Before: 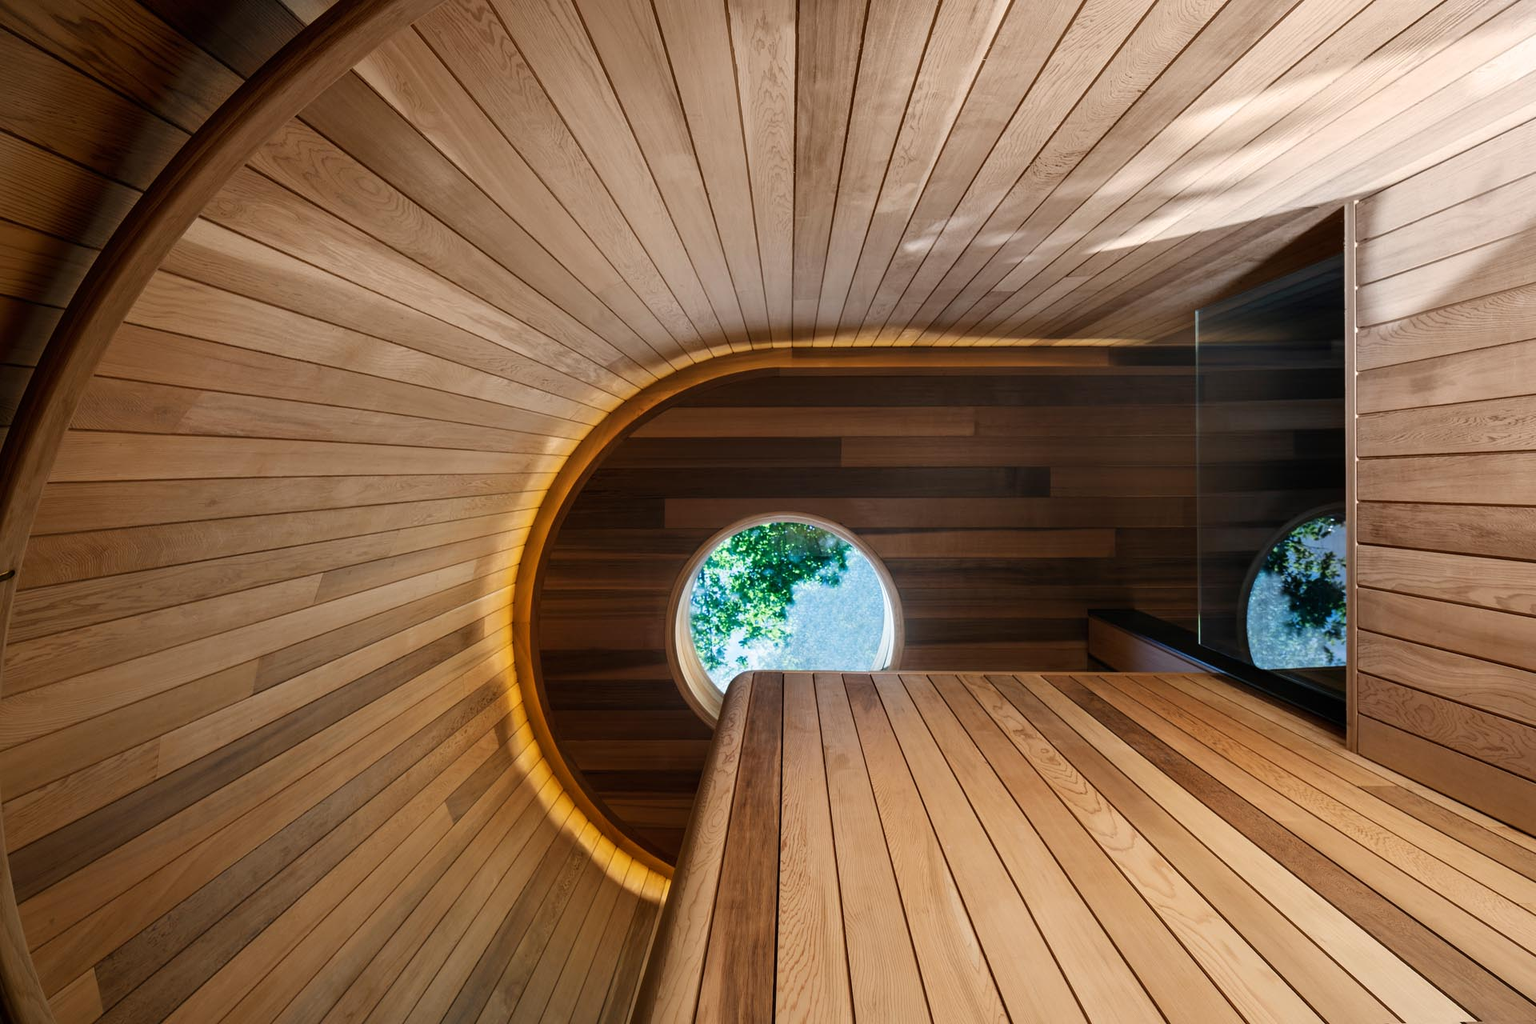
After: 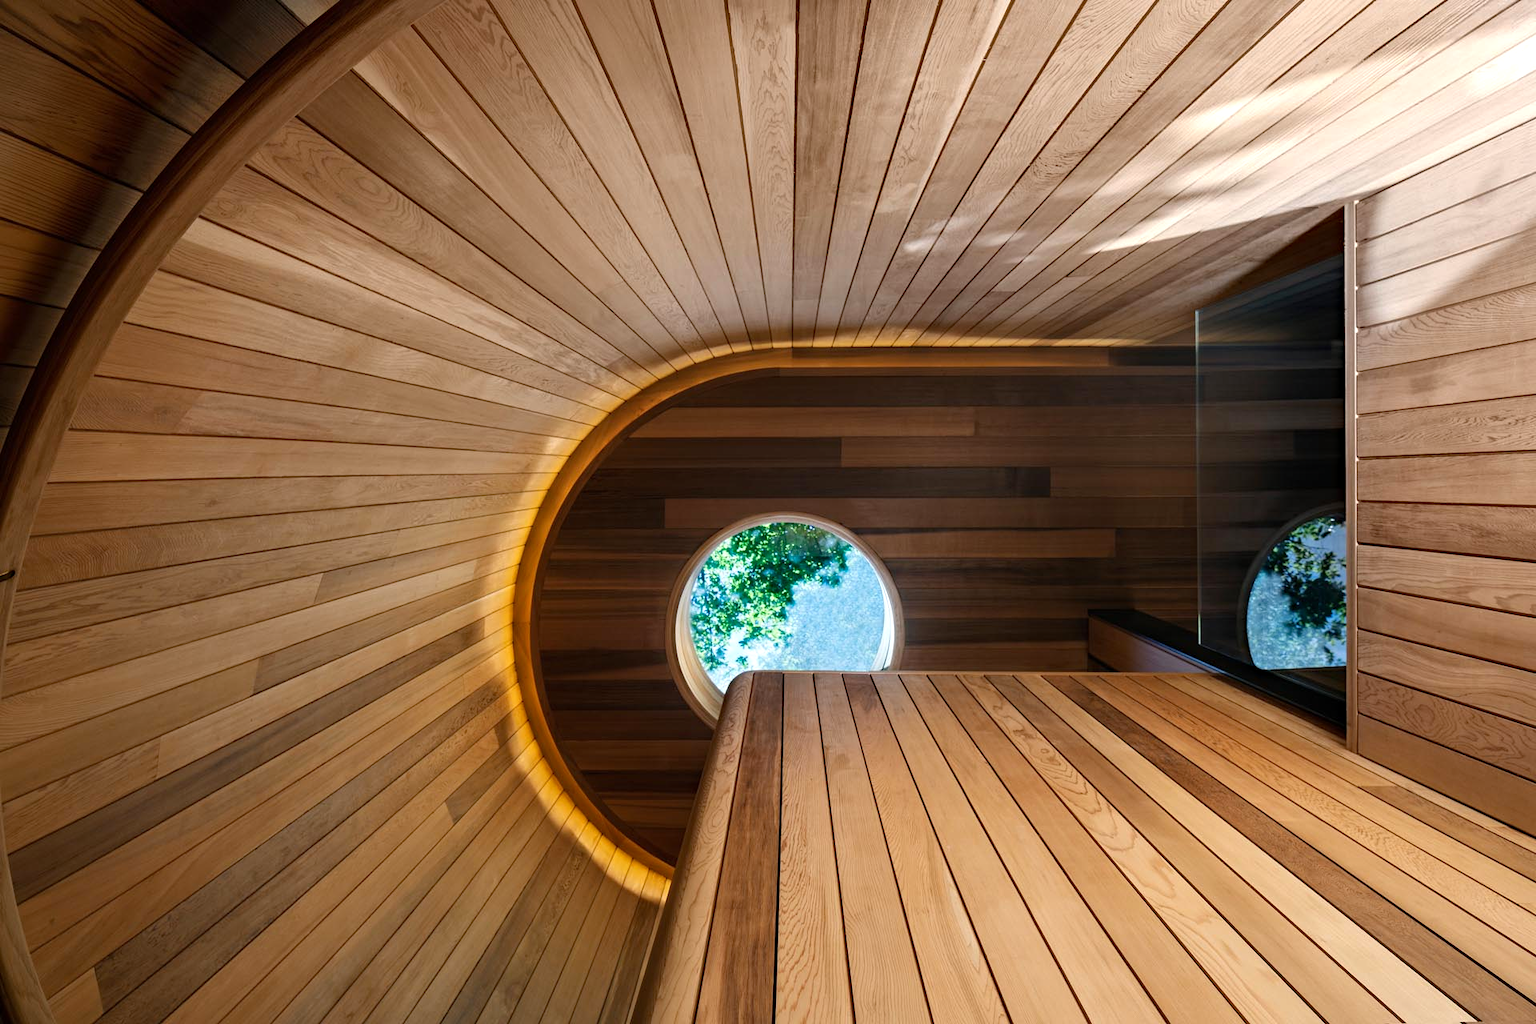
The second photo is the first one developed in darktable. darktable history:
exposure: exposure 0.197 EV, compensate highlight preservation false
haze removal: compatibility mode true, adaptive false
